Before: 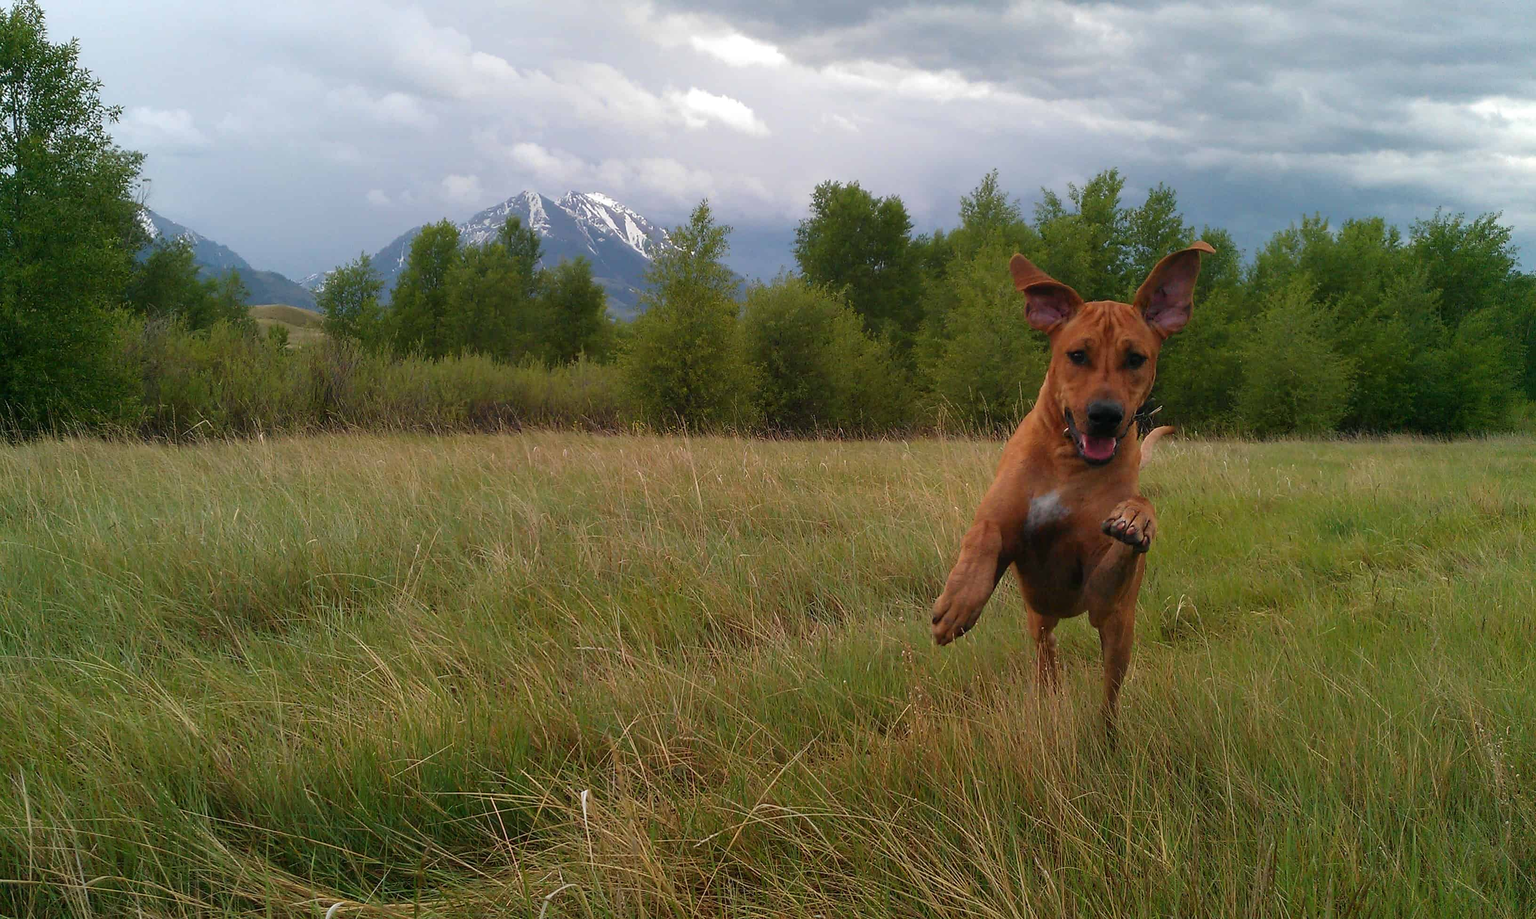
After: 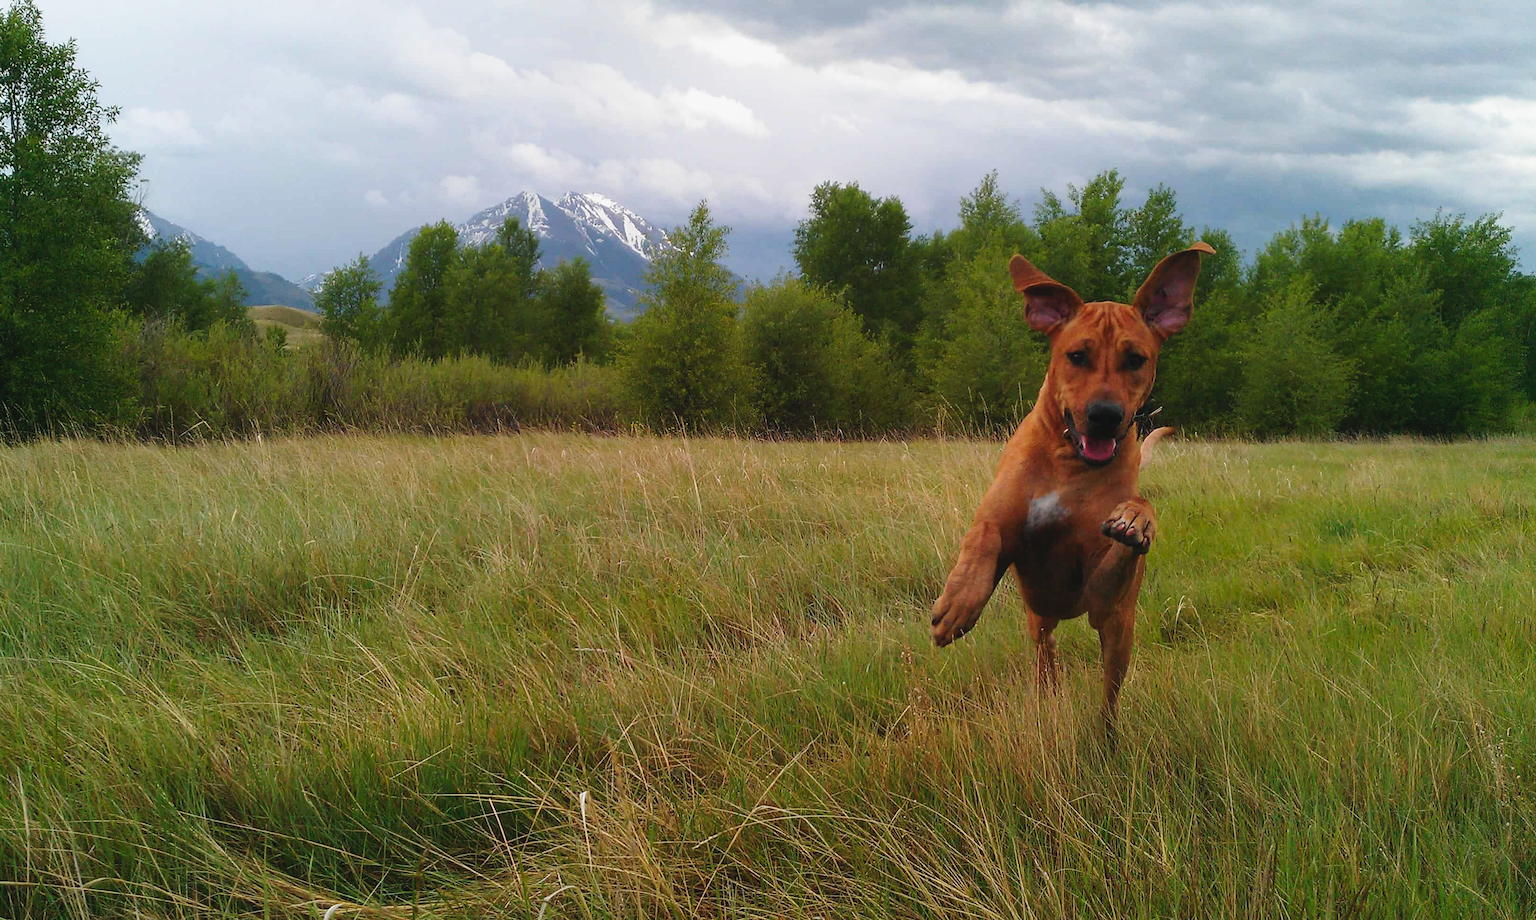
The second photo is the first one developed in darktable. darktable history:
crop and rotate: left 0.195%, bottom 0.009%
tone curve: curves: ch0 [(0, 0.039) (0.104, 0.103) (0.273, 0.267) (0.448, 0.487) (0.704, 0.761) (0.886, 0.922) (0.994, 0.971)]; ch1 [(0, 0) (0.335, 0.298) (0.446, 0.413) (0.485, 0.487) (0.515, 0.503) (0.566, 0.563) (0.641, 0.655) (1, 1)]; ch2 [(0, 0) (0.314, 0.301) (0.421, 0.411) (0.502, 0.494) (0.528, 0.54) (0.557, 0.559) (0.612, 0.62) (0.722, 0.686) (1, 1)], preserve colors none
